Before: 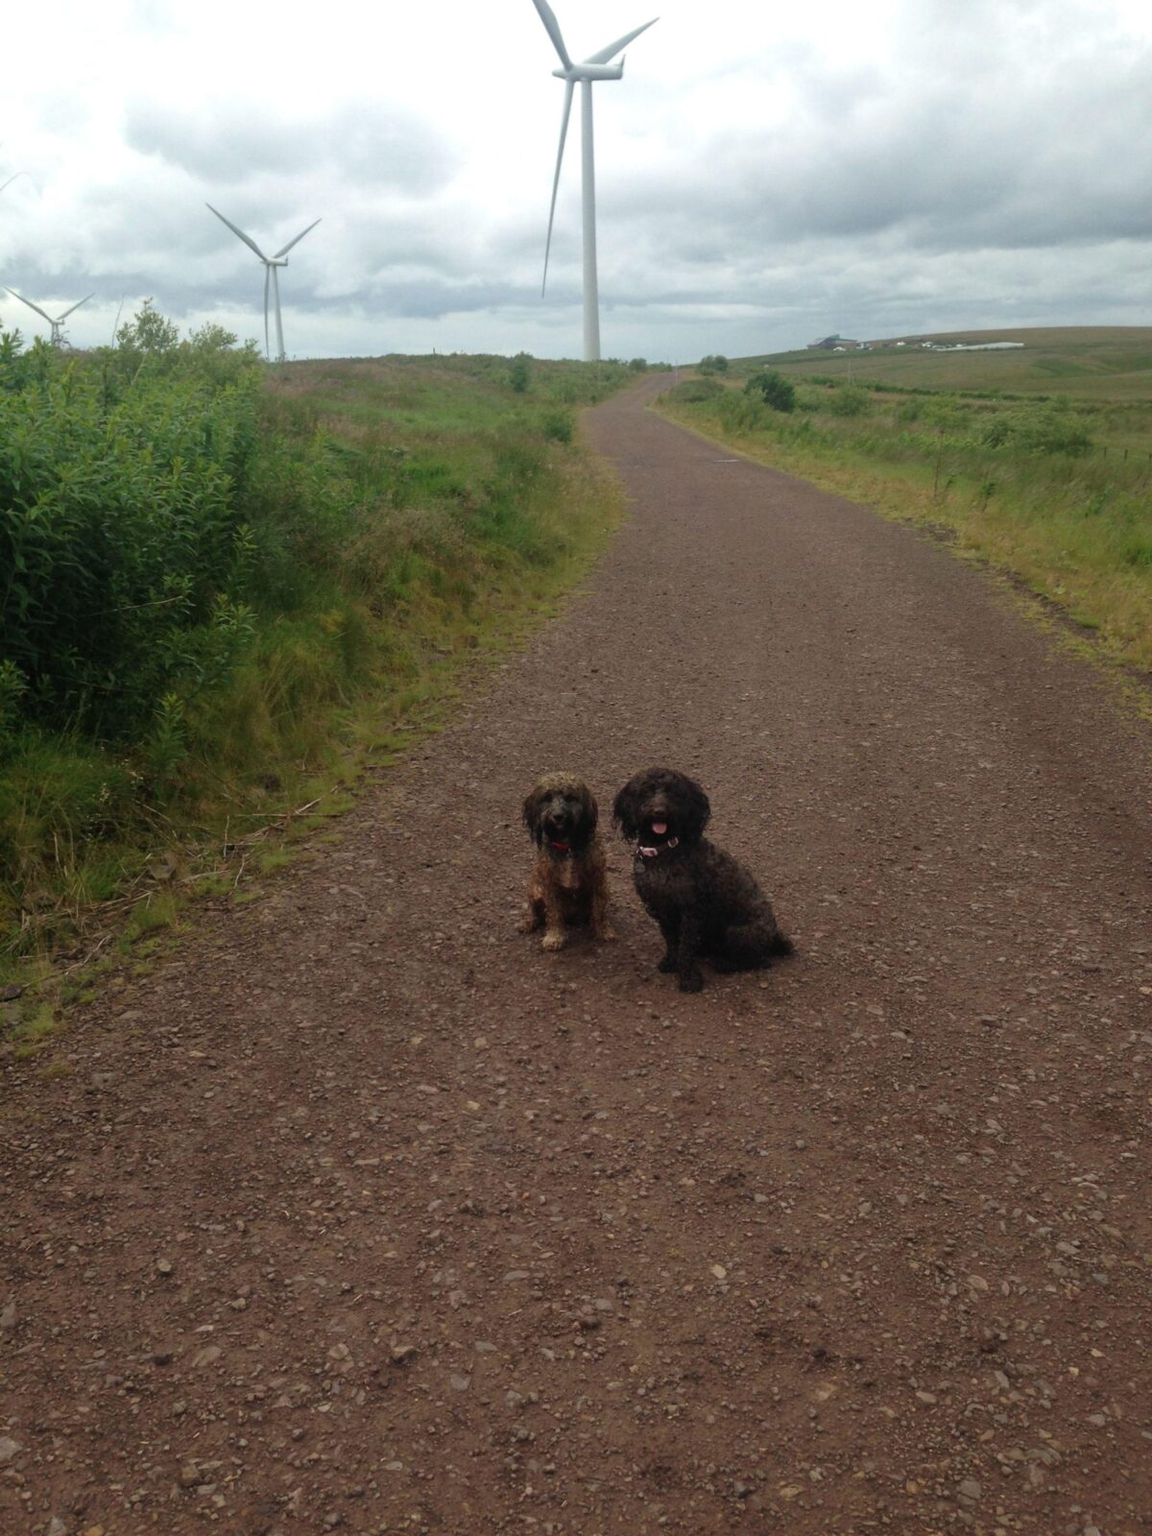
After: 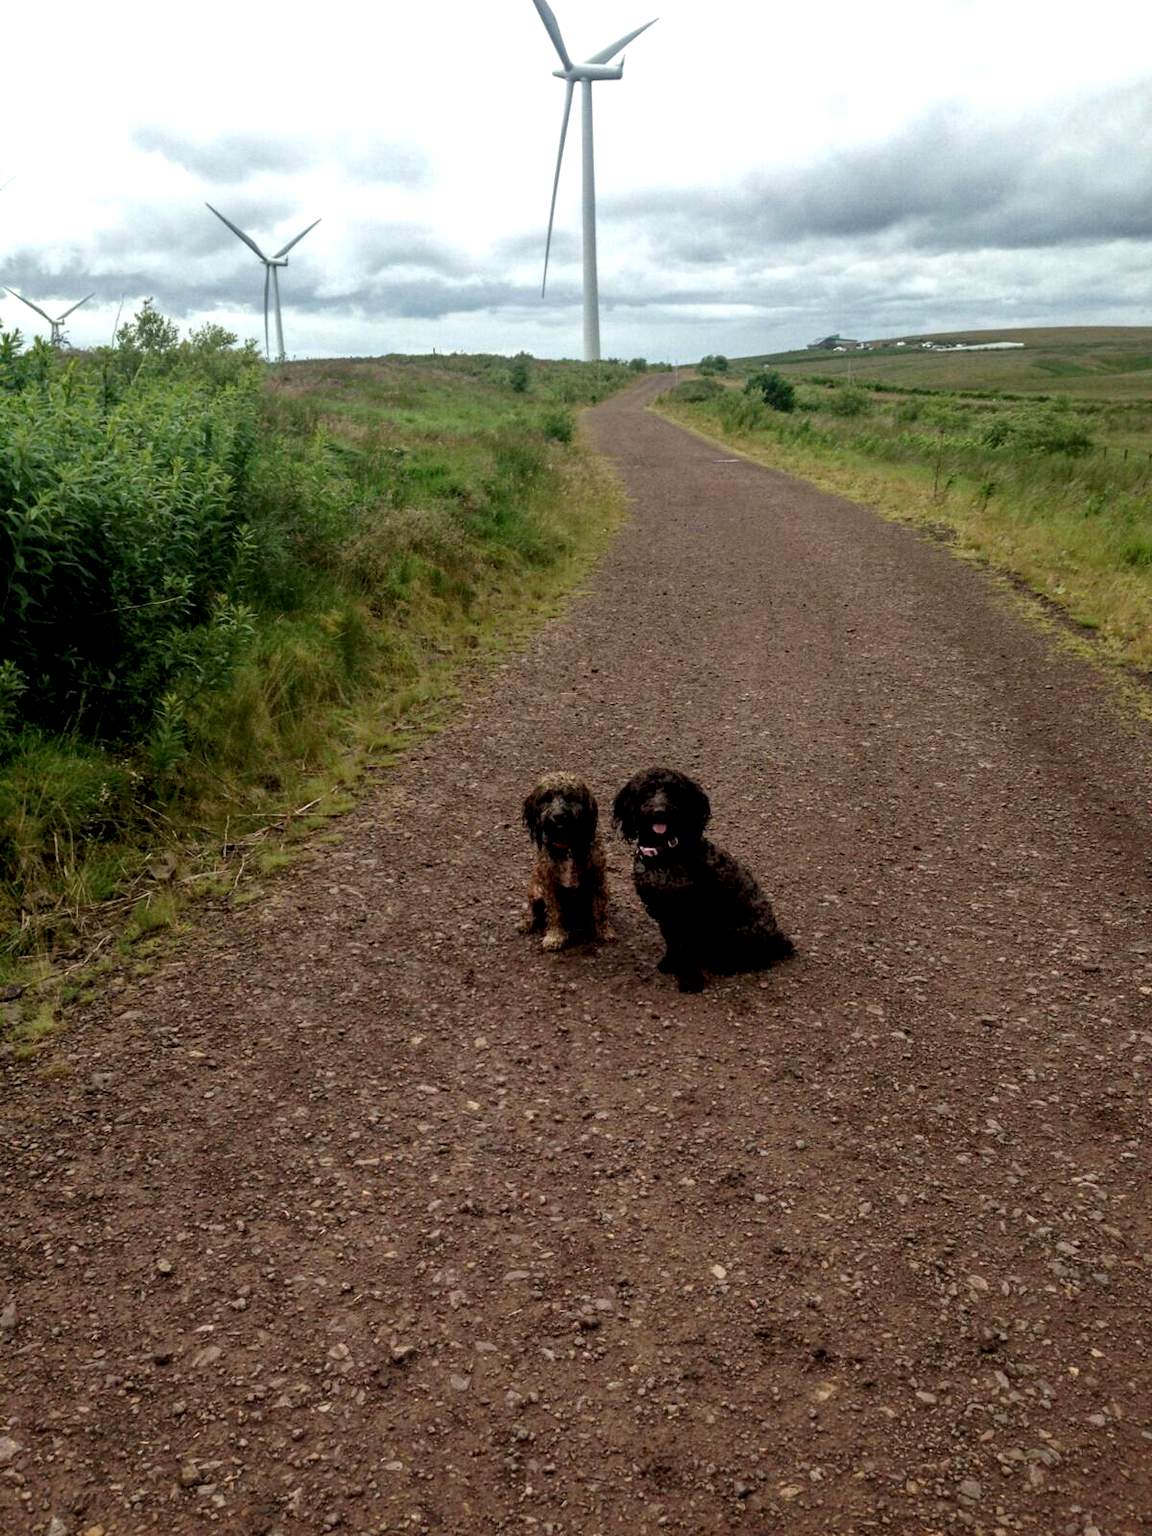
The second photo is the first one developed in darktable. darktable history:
haze removal: compatibility mode true, adaptive false
exposure: black level correction 0.005, exposure 0.286 EV, compensate highlight preservation false
local contrast: detail 160%
